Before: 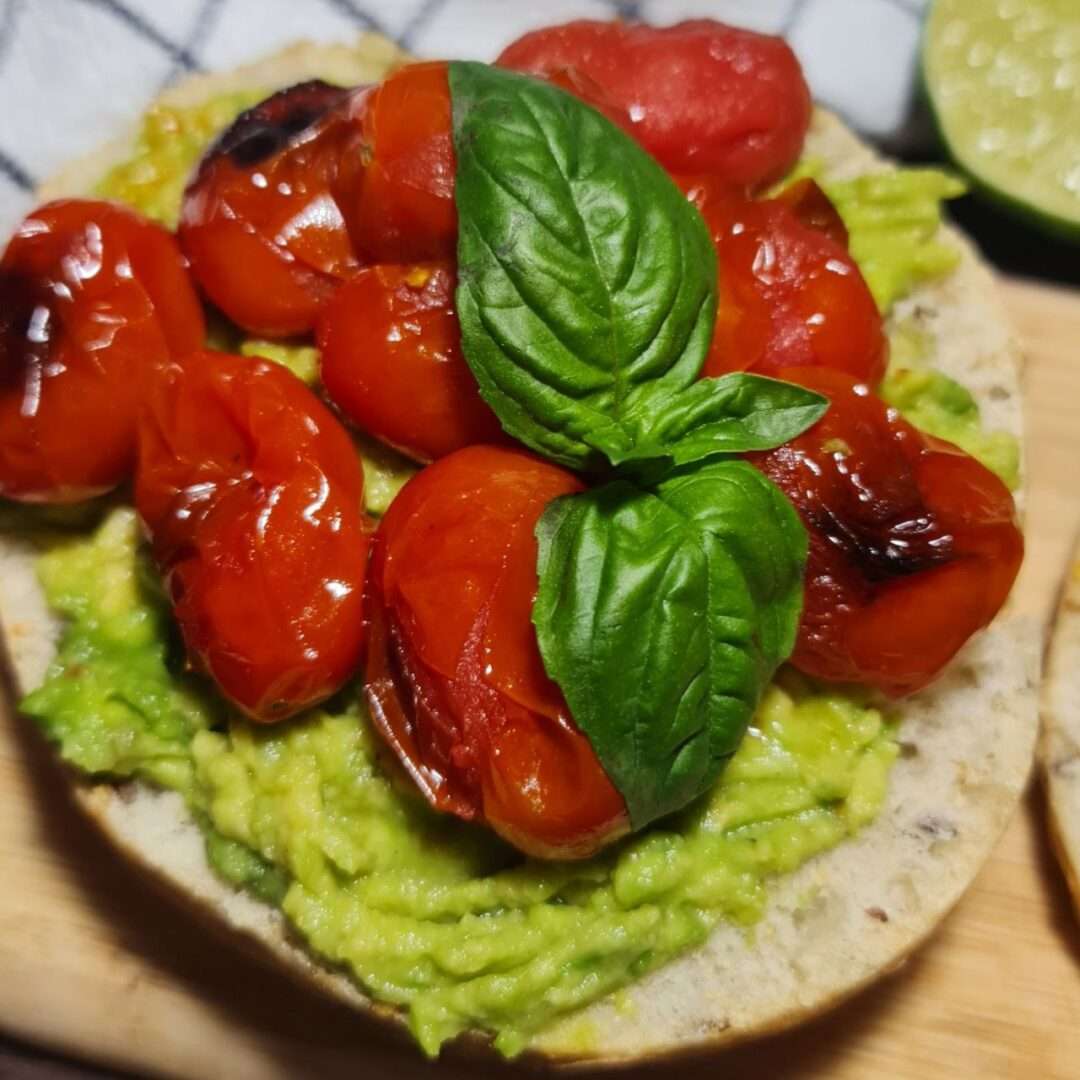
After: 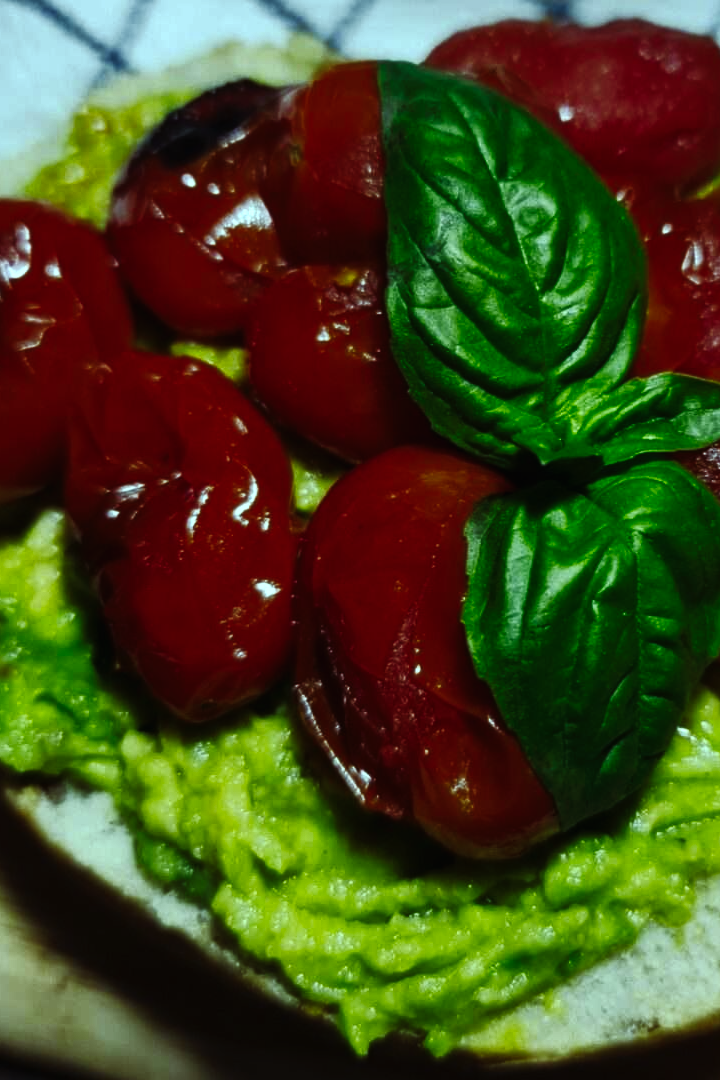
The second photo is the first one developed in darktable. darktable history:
tone curve: curves: ch0 [(0, 0) (0.003, 0.007) (0.011, 0.009) (0.025, 0.014) (0.044, 0.022) (0.069, 0.029) (0.1, 0.037) (0.136, 0.052) (0.177, 0.083) (0.224, 0.121) (0.277, 0.177) (0.335, 0.258) (0.399, 0.351) (0.468, 0.454) (0.543, 0.557) (0.623, 0.654) (0.709, 0.744) (0.801, 0.825) (0.898, 0.909) (1, 1)], preserve colors none
rgb curve: curves: ch0 [(0, 0) (0.415, 0.237) (1, 1)]
tone equalizer: on, module defaults
crop and rotate: left 6.617%, right 26.717%
white balance: red 0.925, blue 1.046
color balance: mode lift, gamma, gain (sRGB), lift [0.997, 0.979, 1.021, 1.011], gamma [1, 1.084, 0.916, 0.998], gain [1, 0.87, 1.13, 1.101], contrast 4.55%, contrast fulcrum 38.24%, output saturation 104.09%
